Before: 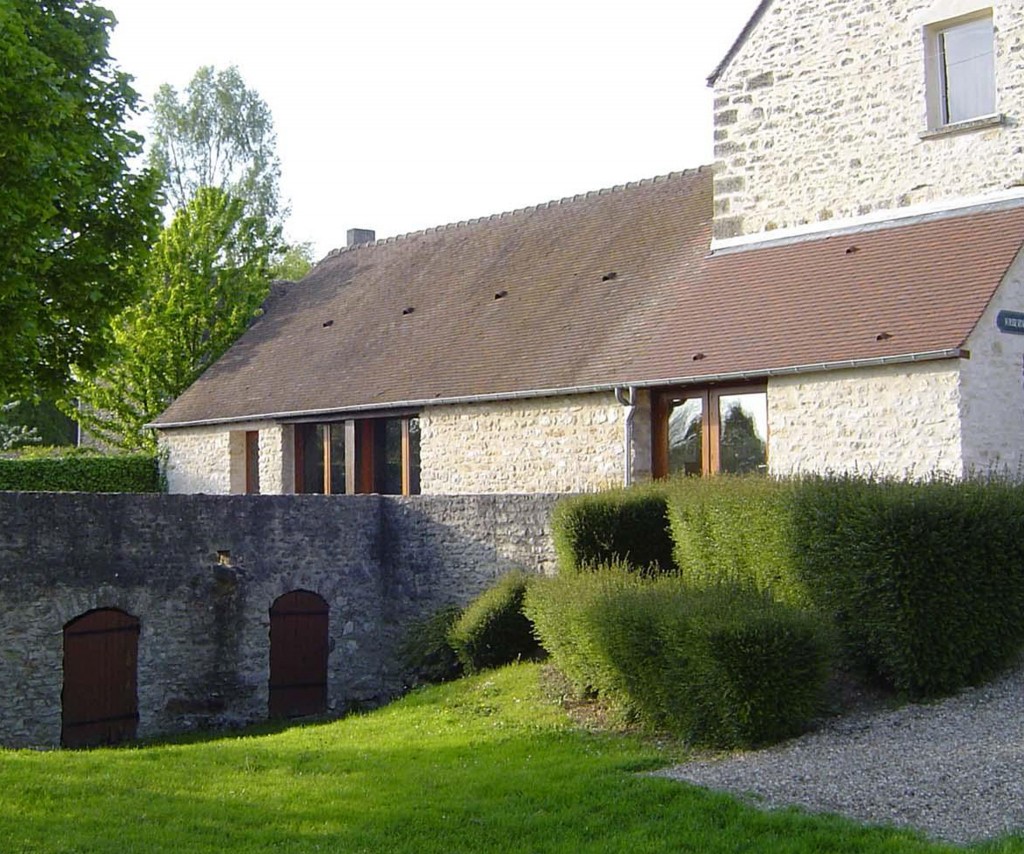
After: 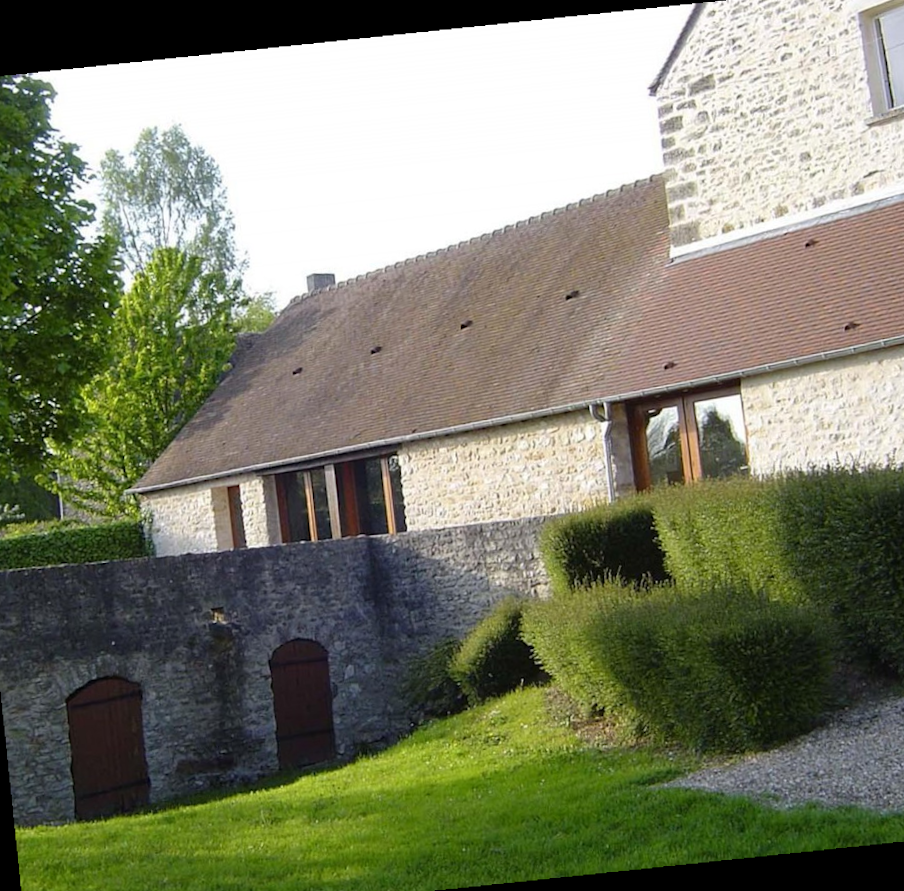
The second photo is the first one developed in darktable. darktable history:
crop and rotate: angle 1°, left 4.281%, top 0.642%, right 11.383%, bottom 2.486%
rotate and perspective: rotation -4.98°, automatic cropping off
